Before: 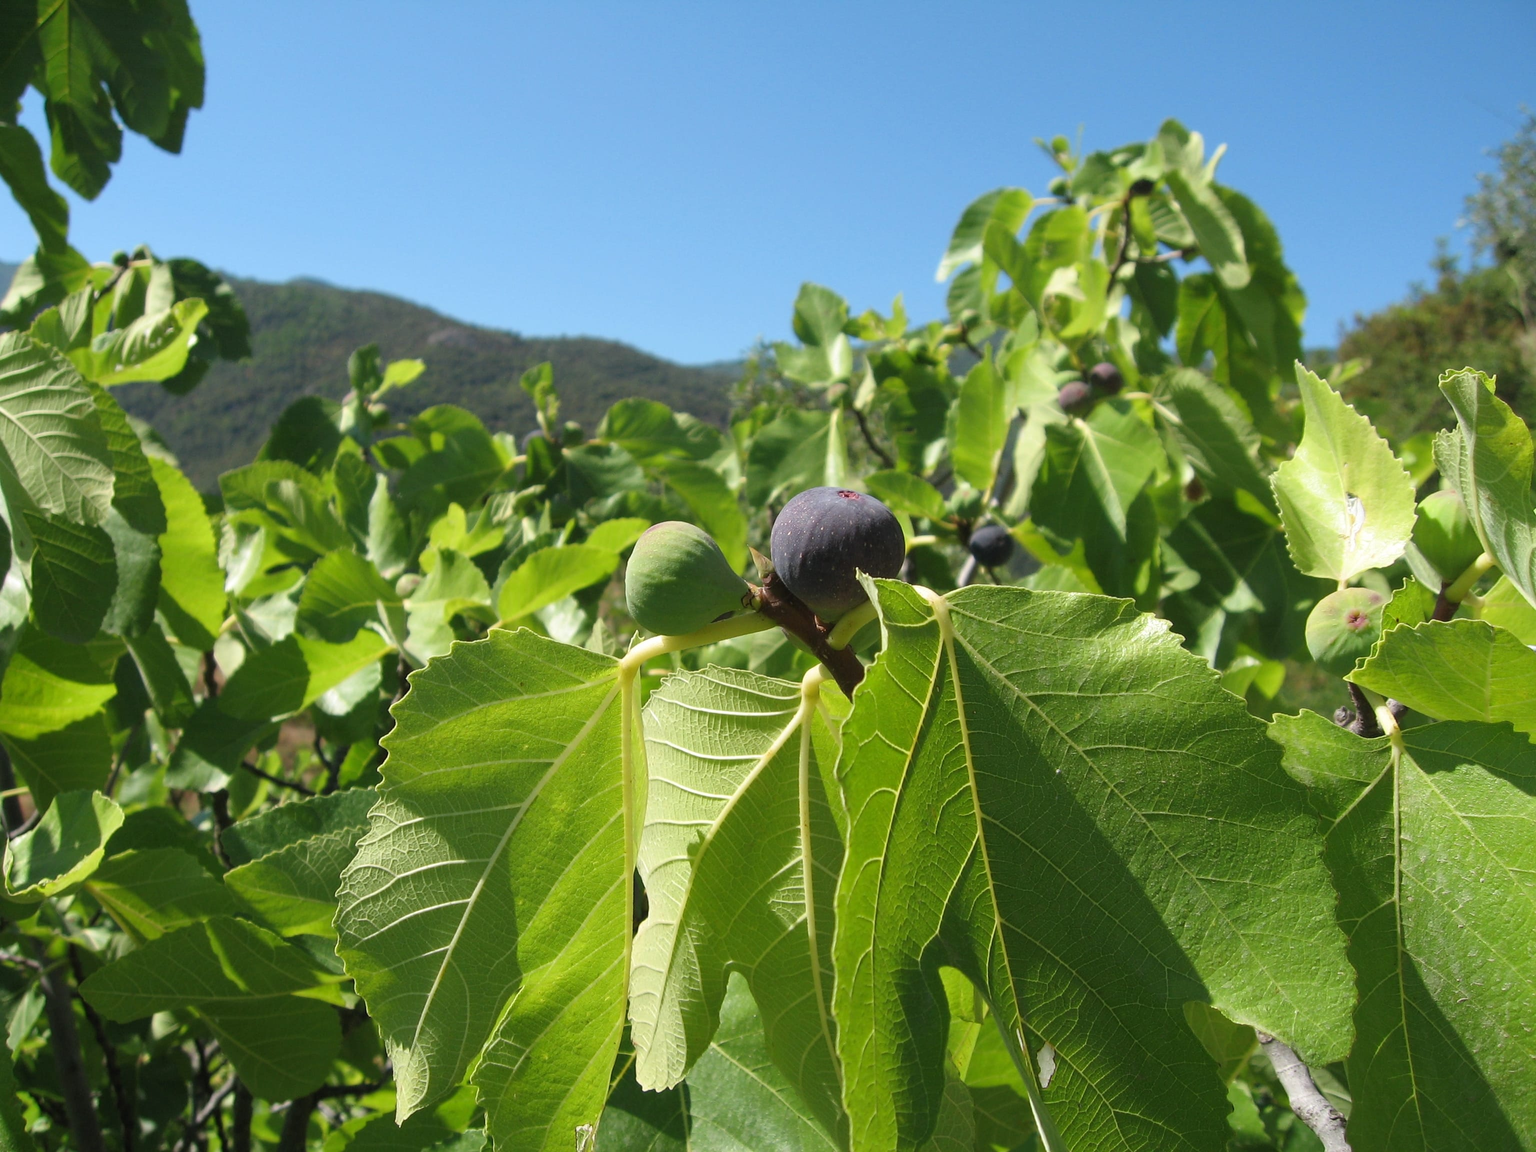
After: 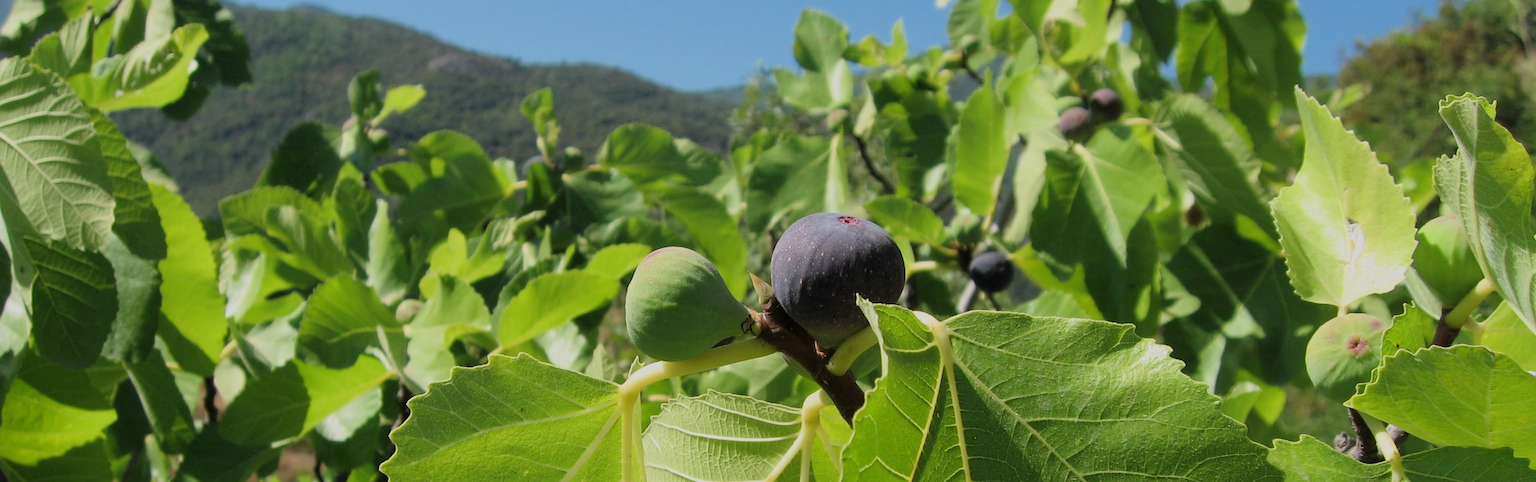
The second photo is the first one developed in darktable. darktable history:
color zones: curves: ch0 [(0, 0.5) (0.143, 0.5) (0.286, 0.5) (0.429, 0.495) (0.571, 0.437) (0.714, 0.44) (0.857, 0.496) (1, 0.5)]
filmic rgb: black relative exposure -7.65 EV, white relative exposure 4.56 EV, hardness 3.61, color science v6 (2022)
crop and rotate: top 23.84%, bottom 34.294%
